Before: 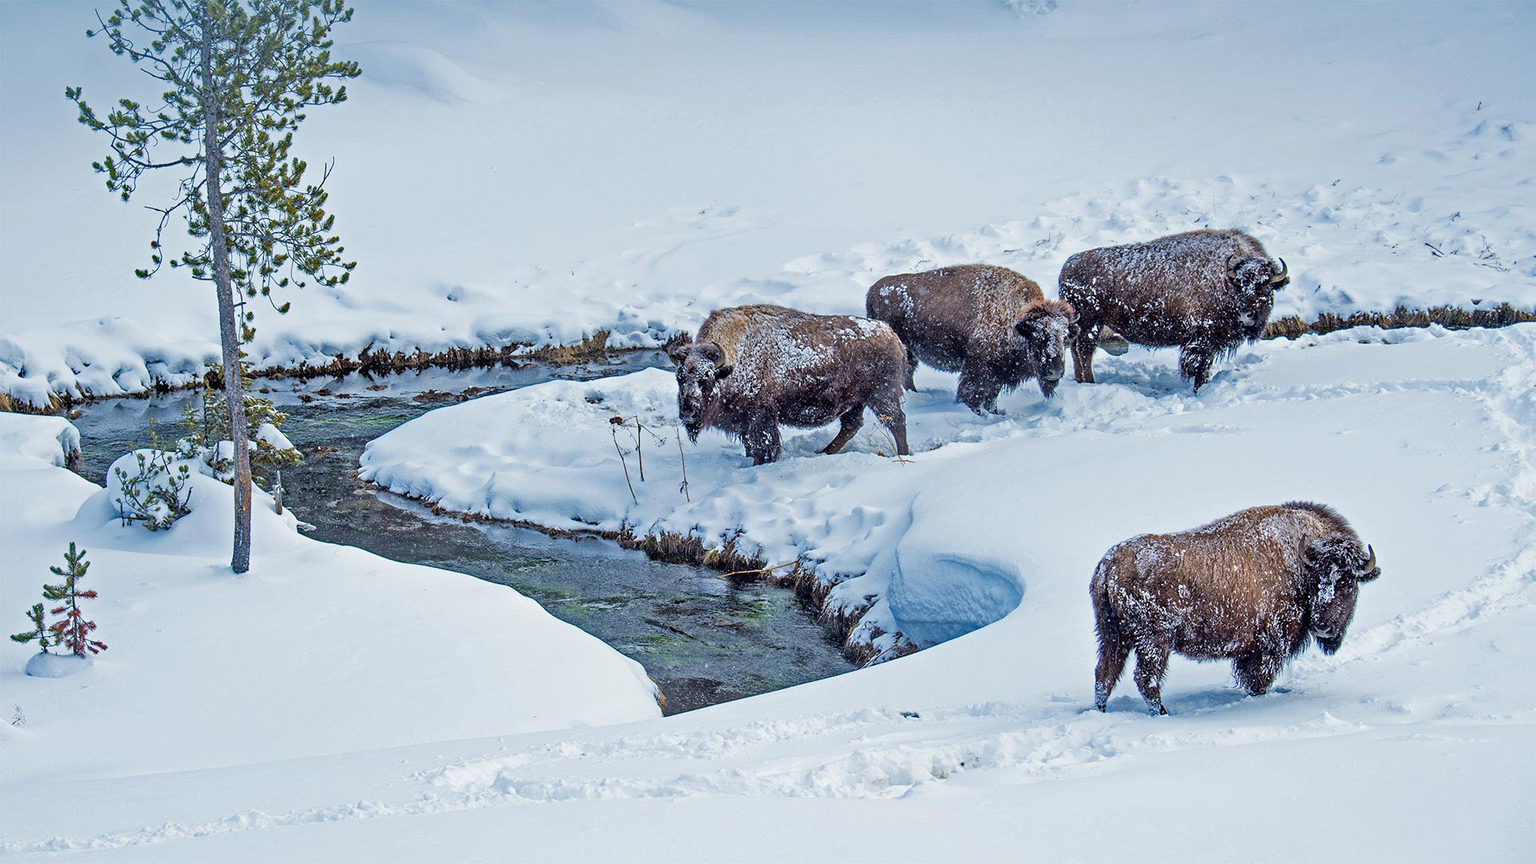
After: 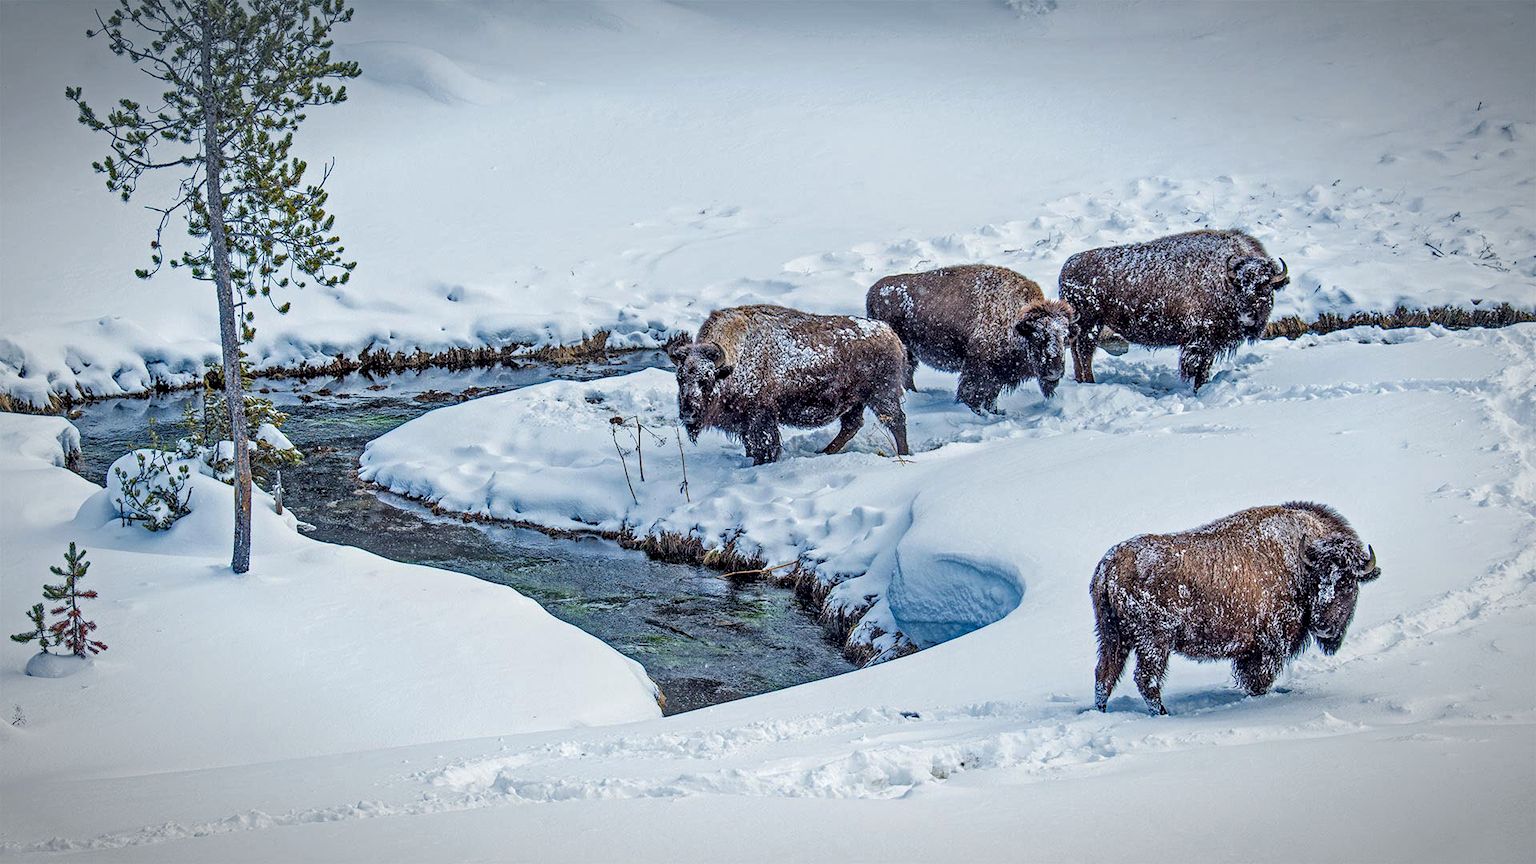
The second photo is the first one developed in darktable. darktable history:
vignetting: automatic ratio true
local contrast: highlights 61%, detail 143%, midtone range 0.428
